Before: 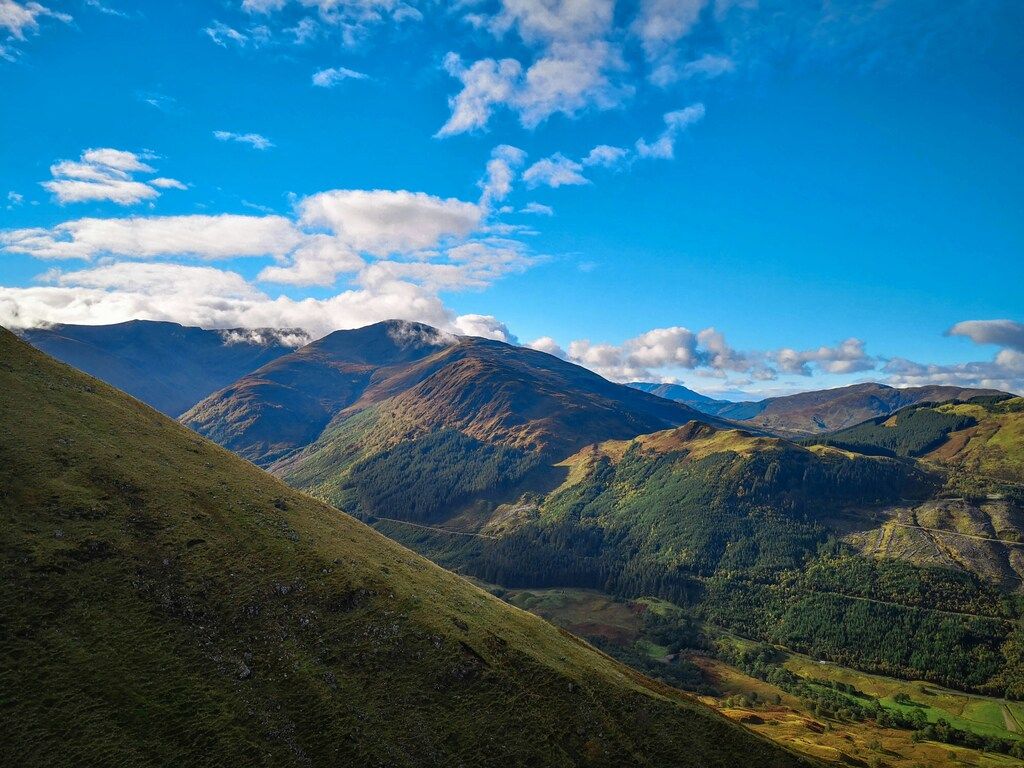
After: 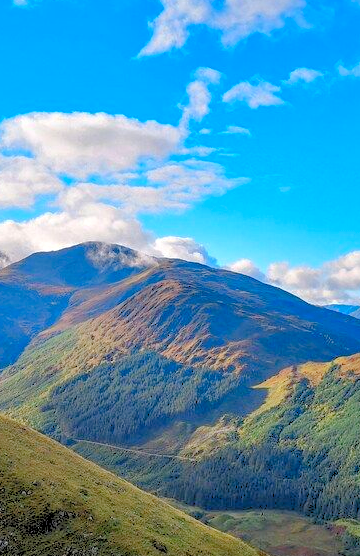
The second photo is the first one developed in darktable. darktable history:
levels: levels [0.072, 0.414, 0.976]
shadows and highlights: on, module defaults
crop and rotate: left 29.476%, top 10.214%, right 35.32%, bottom 17.333%
